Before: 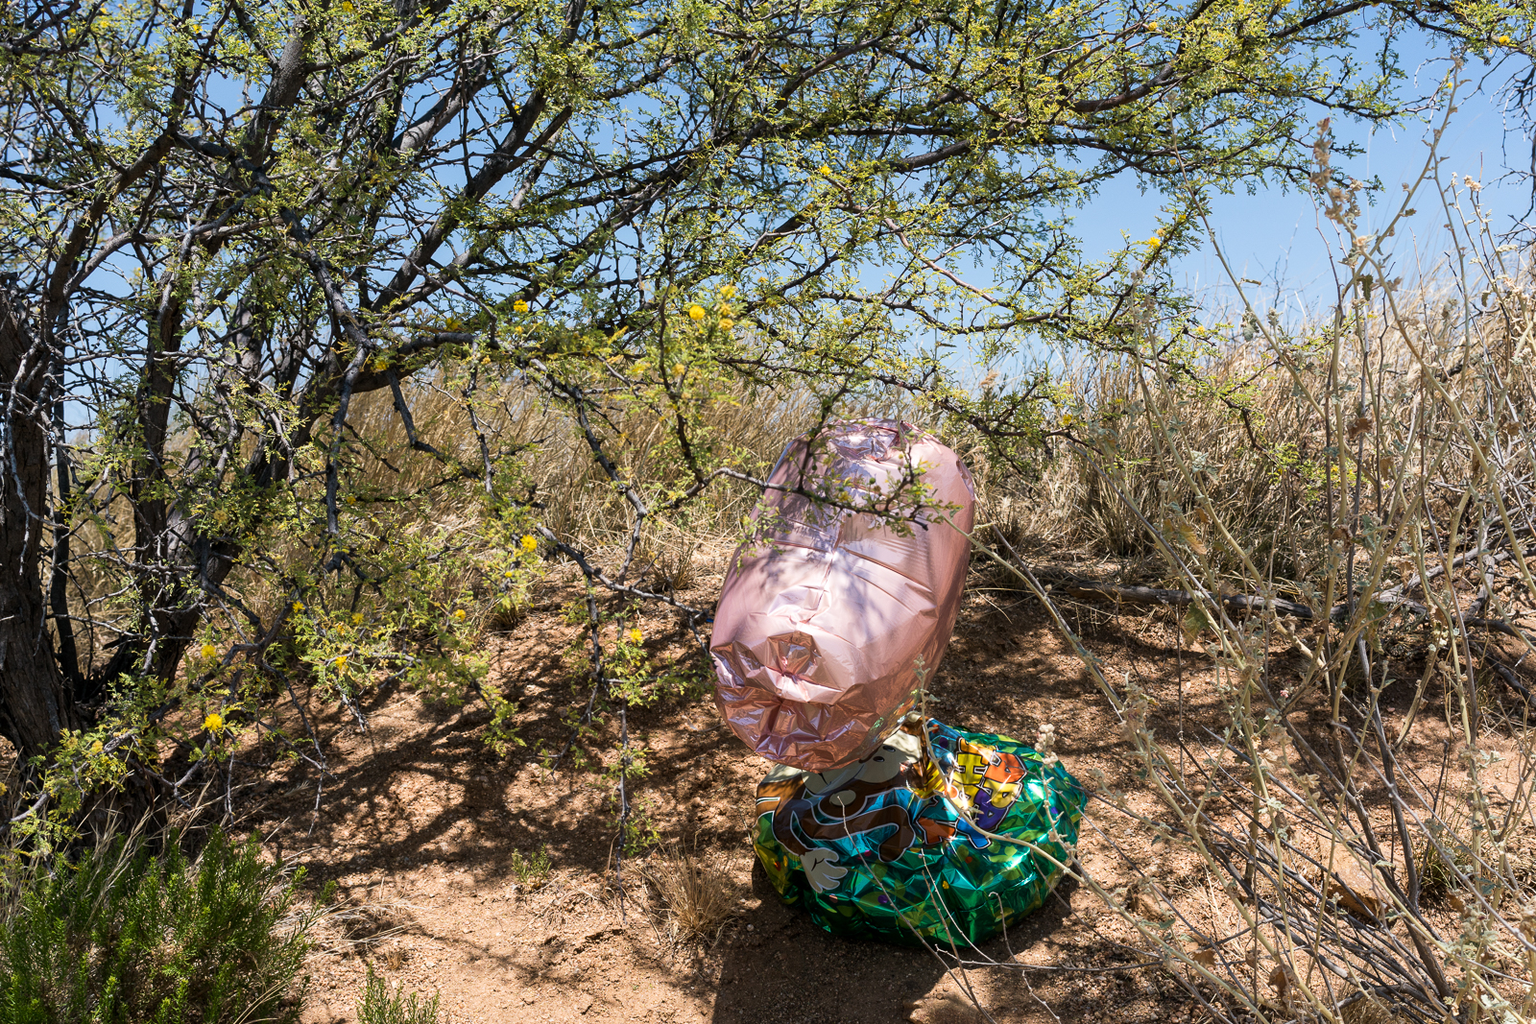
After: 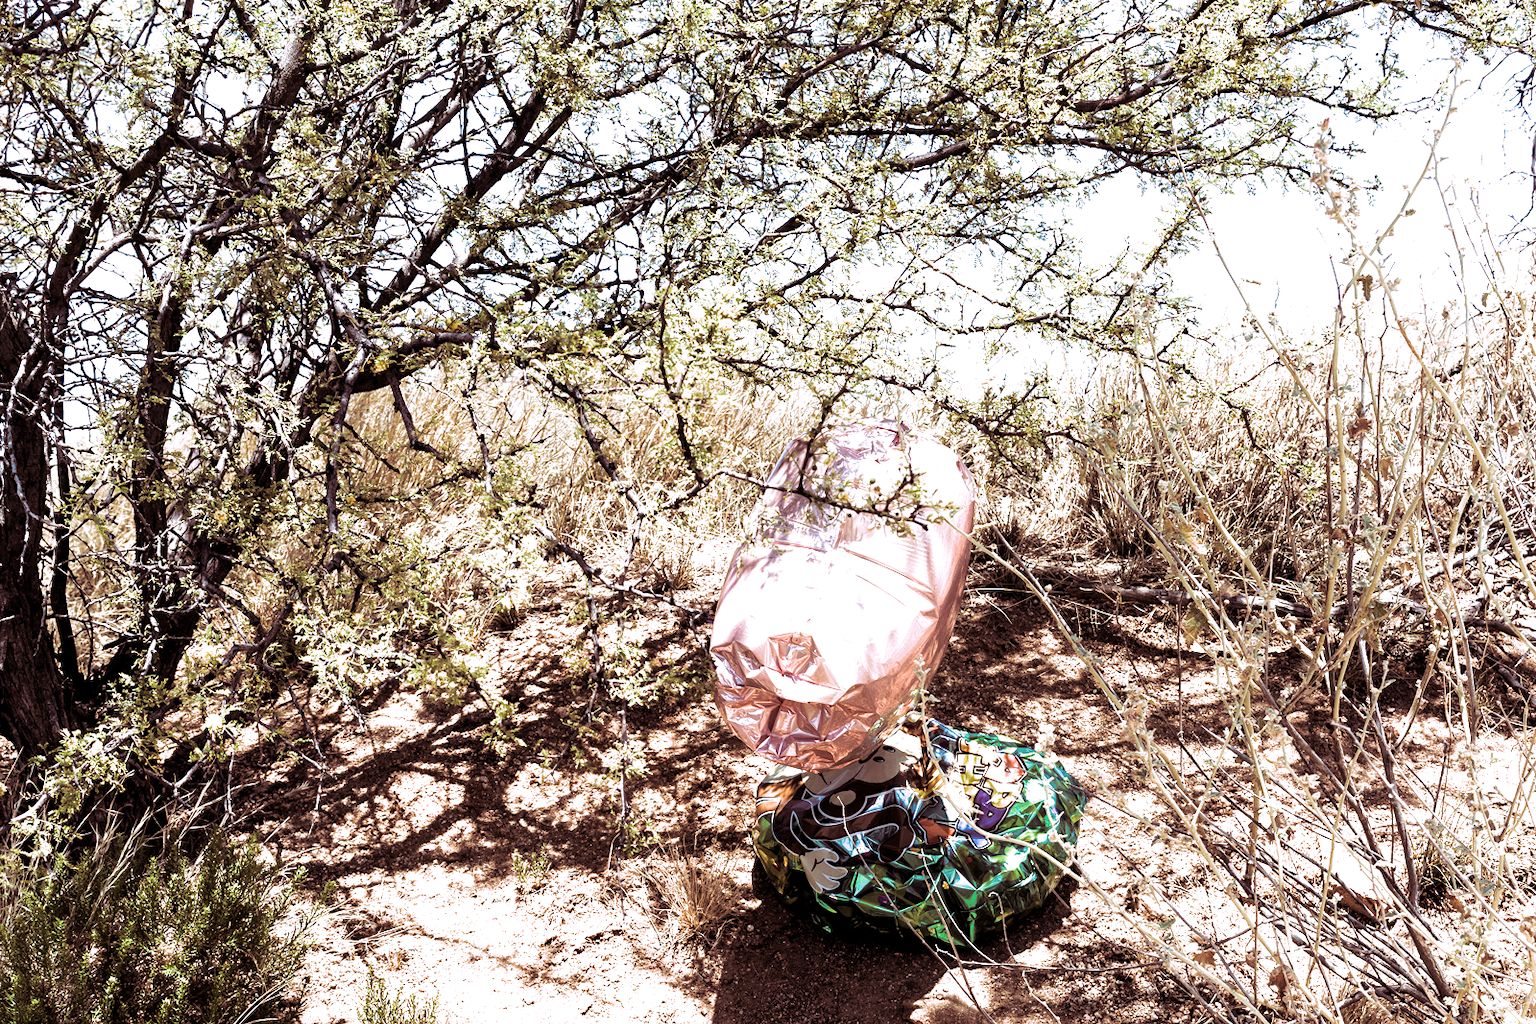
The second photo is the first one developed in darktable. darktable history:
exposure: exposure 1.25 EV, compensate exposure bias true, compensate highlight preservation false
filmic rgb: black relative exposure -8.2 EV, white relative exposure 2.2 EV, threshold 3 EV, hardness 7.11, latitude 75%, contrast 1.325, highlights saturation mix -2%, shadows ↔ highlights balance 30%, preserve chrominance RGB euclidean norm, color science v5 (2021), contrast in shadows safe, contrast in highlights safe, enable highlight reconstruction true
split-toning: highlights › hue 298.8°, highlights › saturation 0.73, compress 41.76%
